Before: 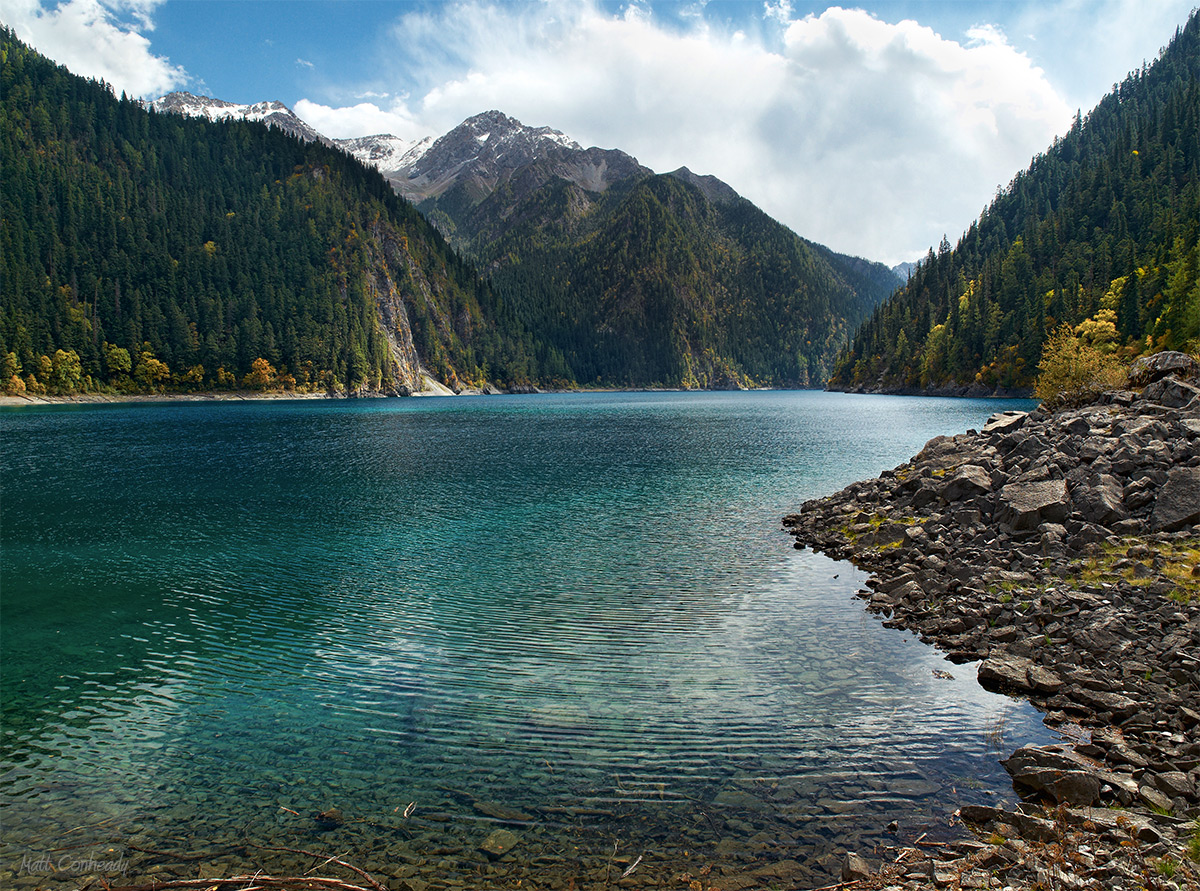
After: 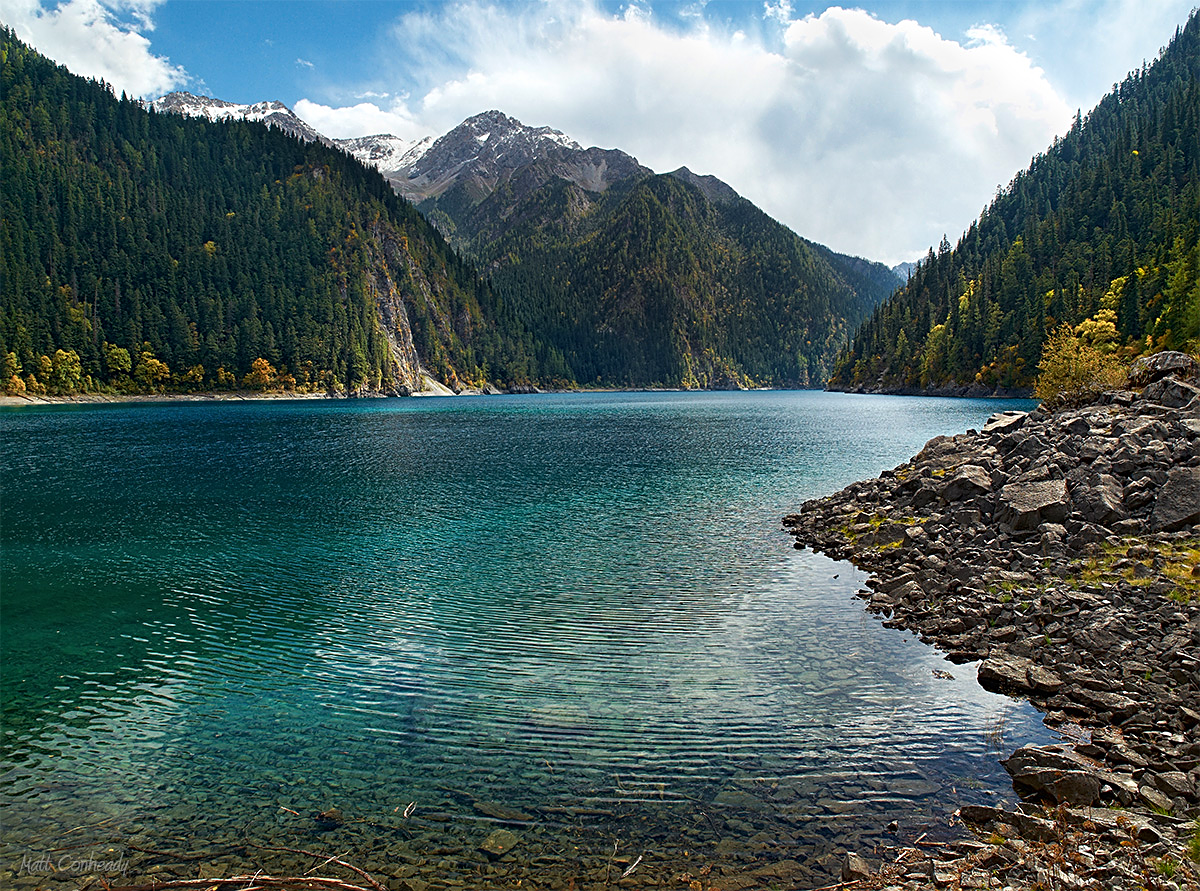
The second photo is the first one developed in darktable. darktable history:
contrast brightness saturation: saturation 0.101
sharpen: on, module defaults
